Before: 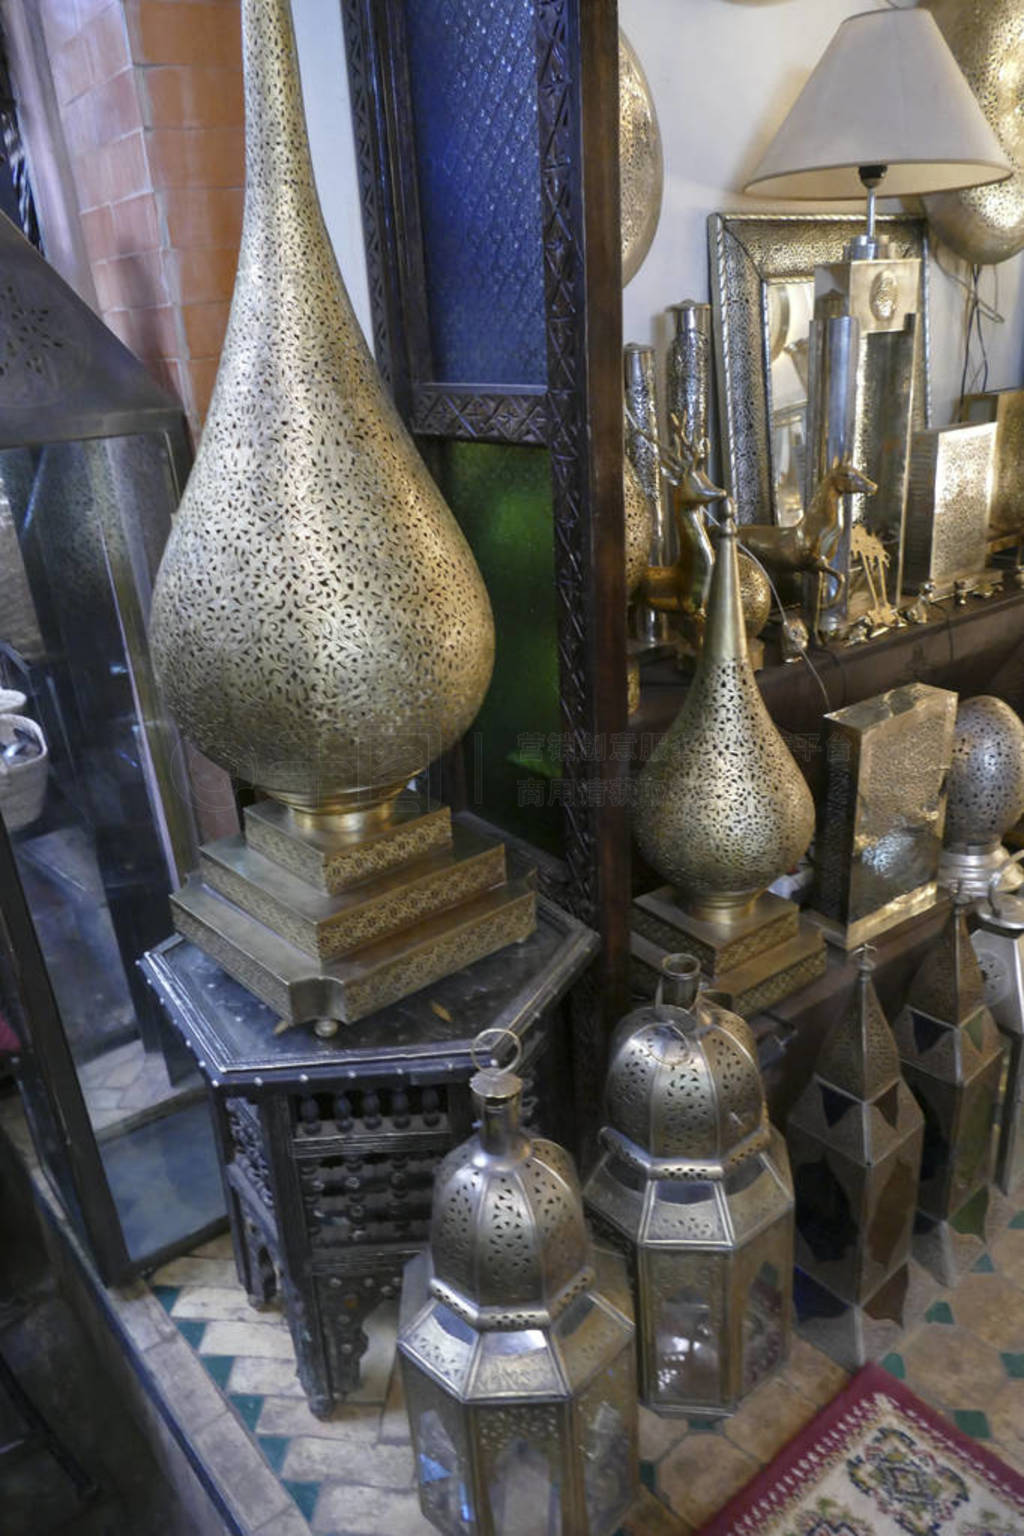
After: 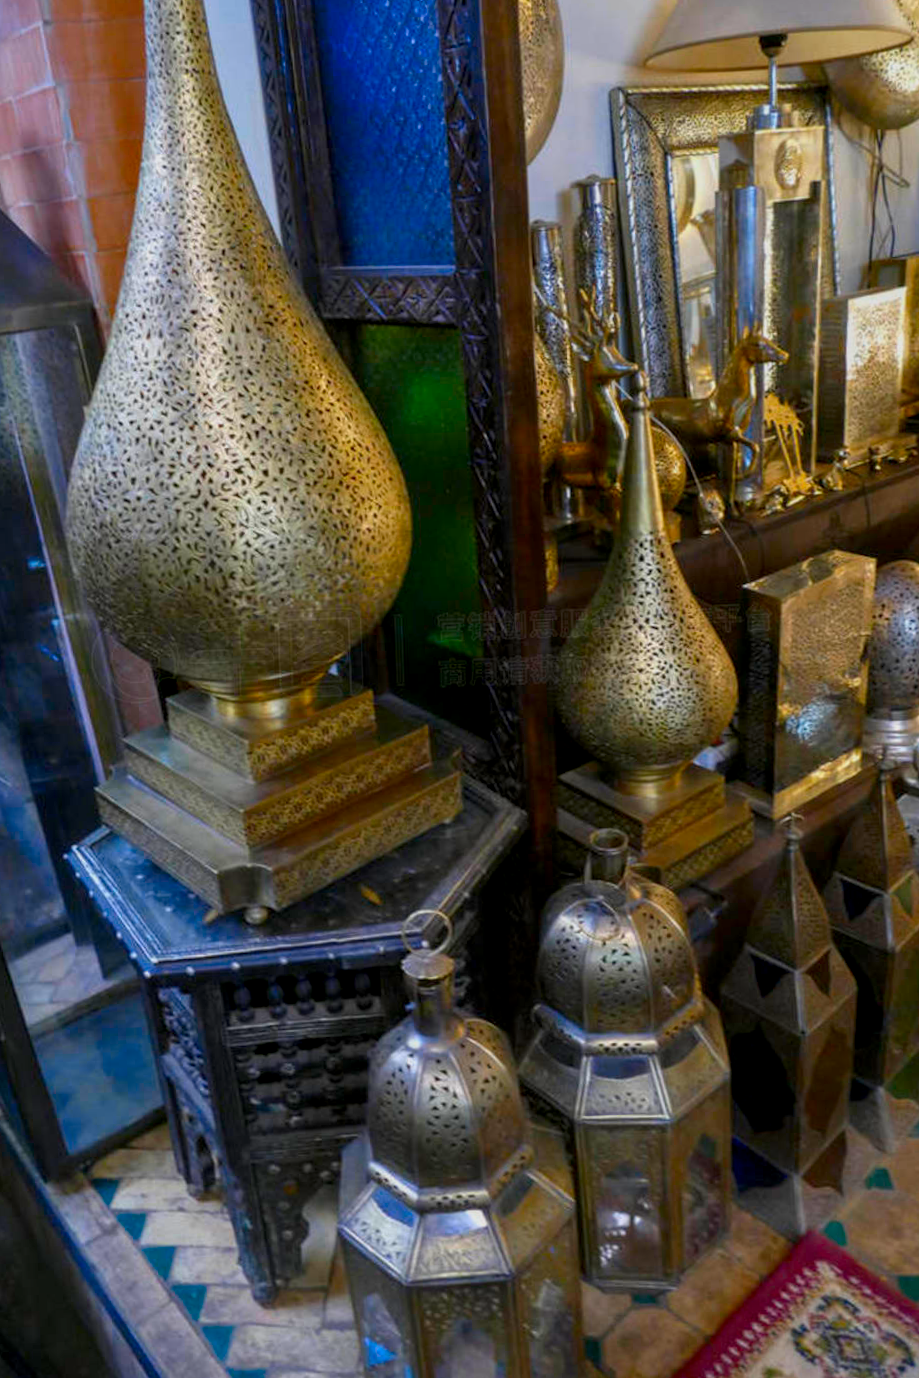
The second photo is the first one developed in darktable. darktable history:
local contrast: on, module defaults
exposure: exposure -0.492 EV, compensate highlight preservation false
crop and rotate: angle 1.96°, left 5.673%, top 5.673%
color contrast: green-magenta contrast 1.55, blue-yellow contrast 1.83
